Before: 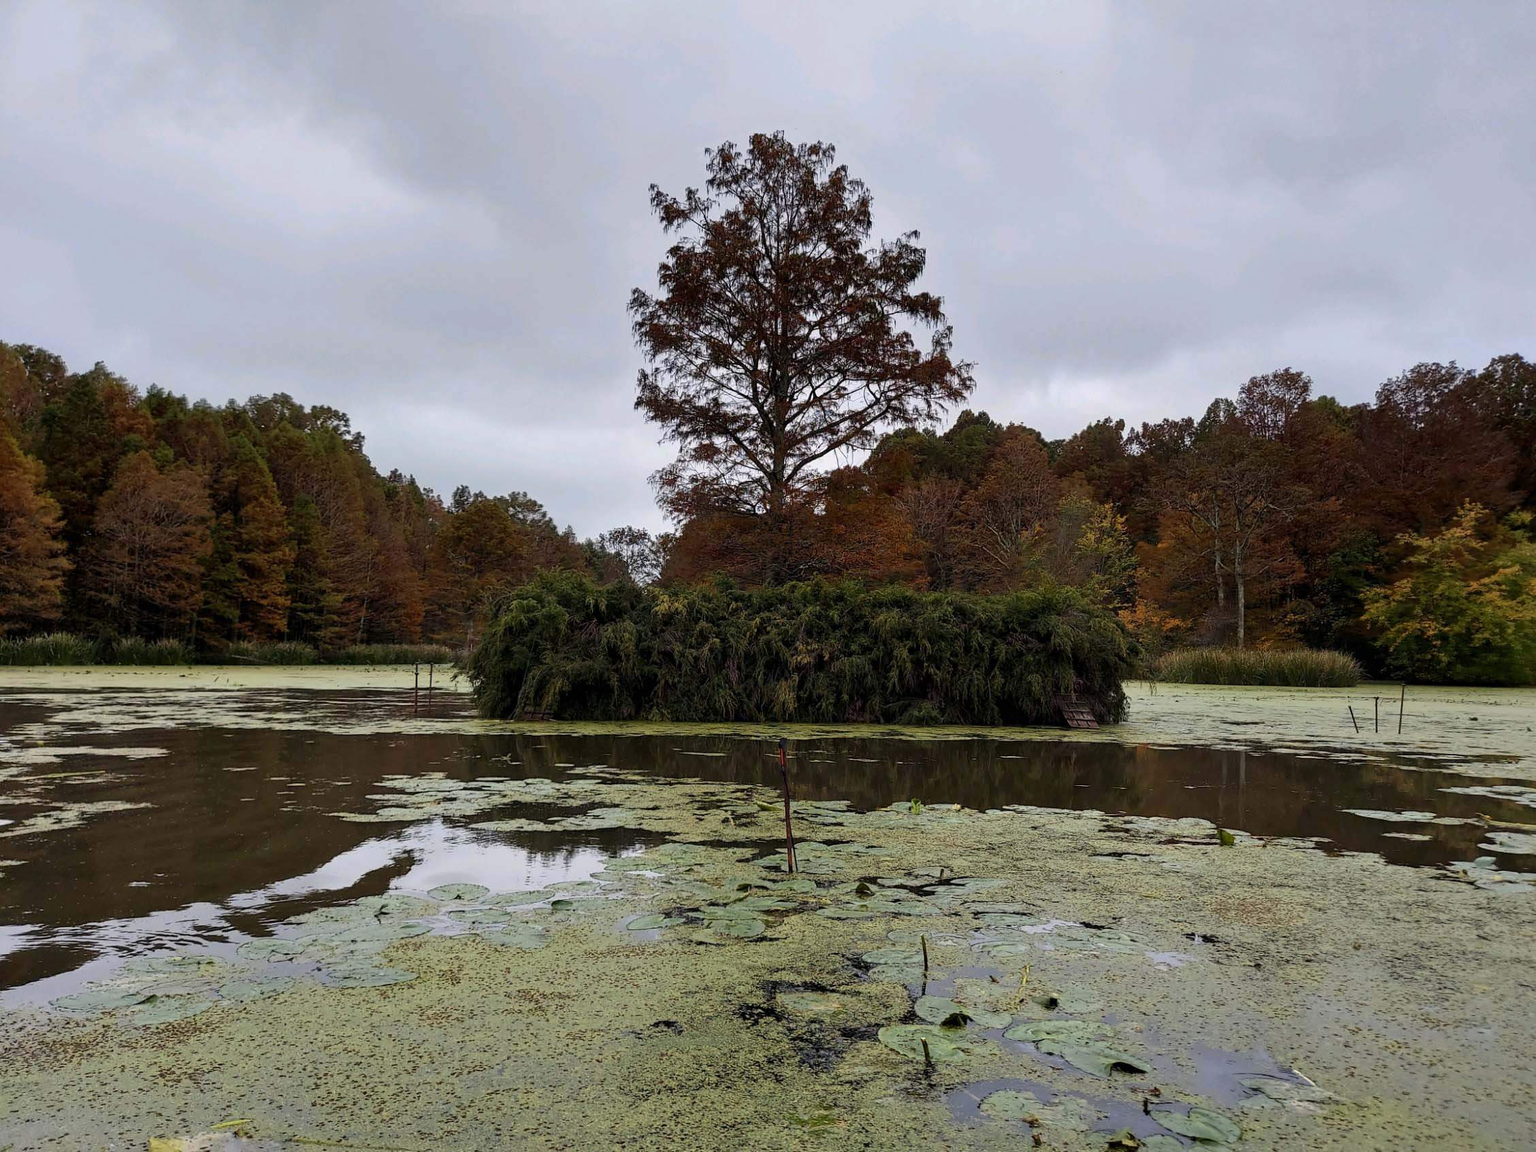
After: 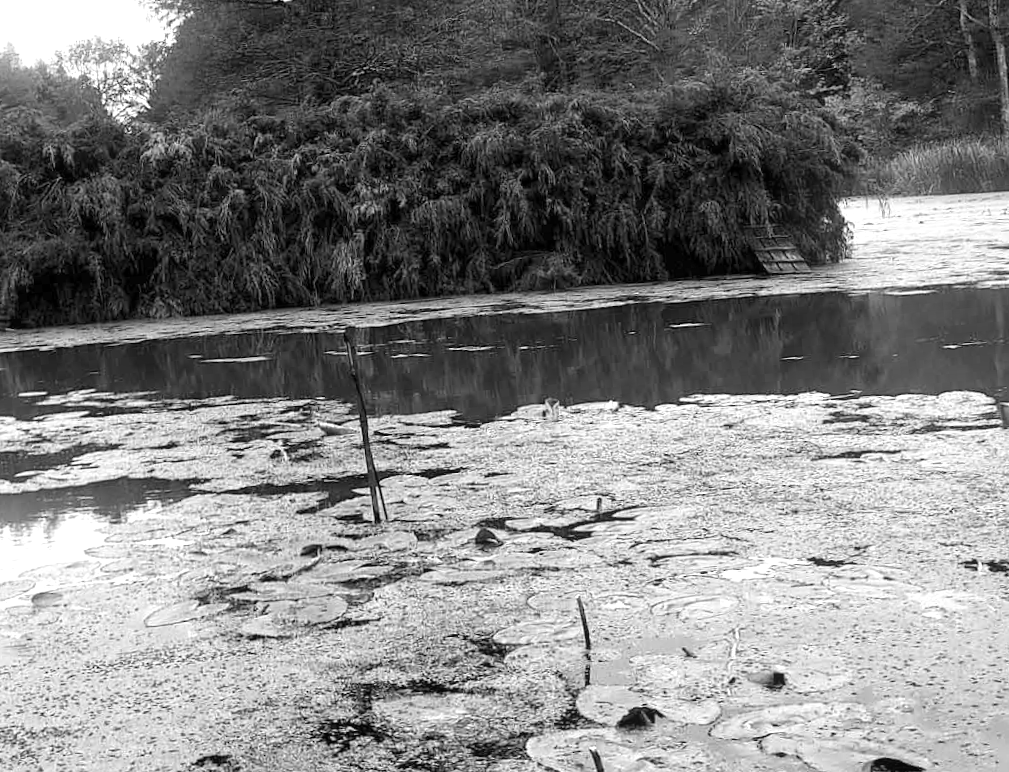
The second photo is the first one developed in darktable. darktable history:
monochrome: on, module defaults
exposure: exposure 1.2 EV, compensate highlight preservation false
rotate and perspective: rotation -4.98°, automatic cropping off
bloom: size 9%, threshold 100%, strength 7%
crop: left 37.221%, top 45.169%, right 20.63%, bottom 13.777%
